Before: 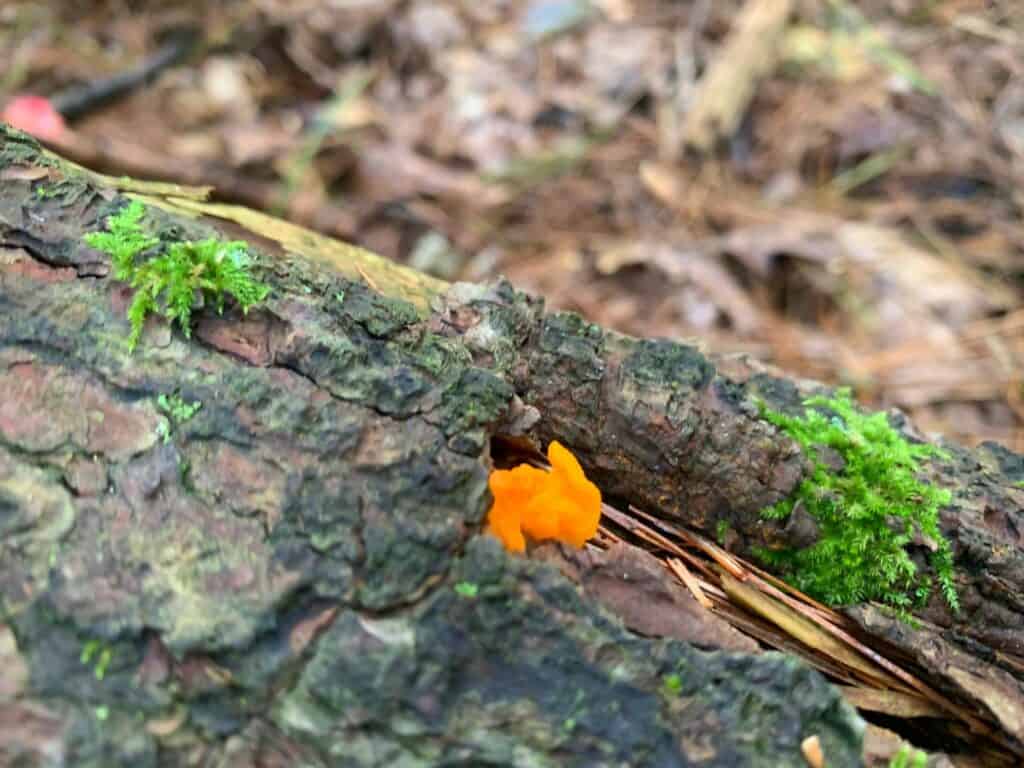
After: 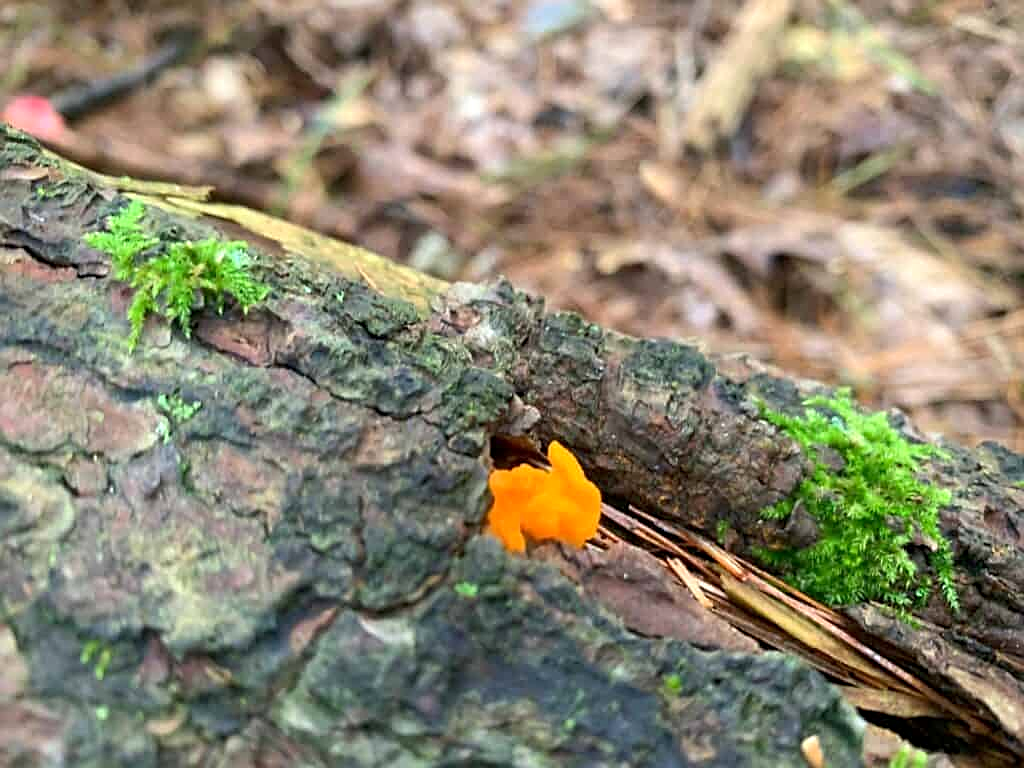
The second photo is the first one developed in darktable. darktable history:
sharpen: on, module defaults
exposure: black level correction 0.001, exposure 0.193 EV, compensate exposure bias true, compensate highlight preservation false
